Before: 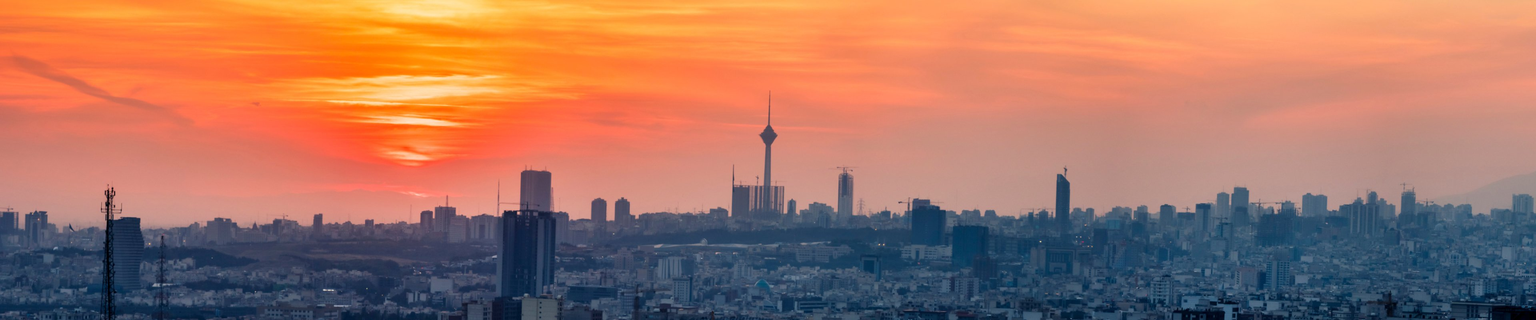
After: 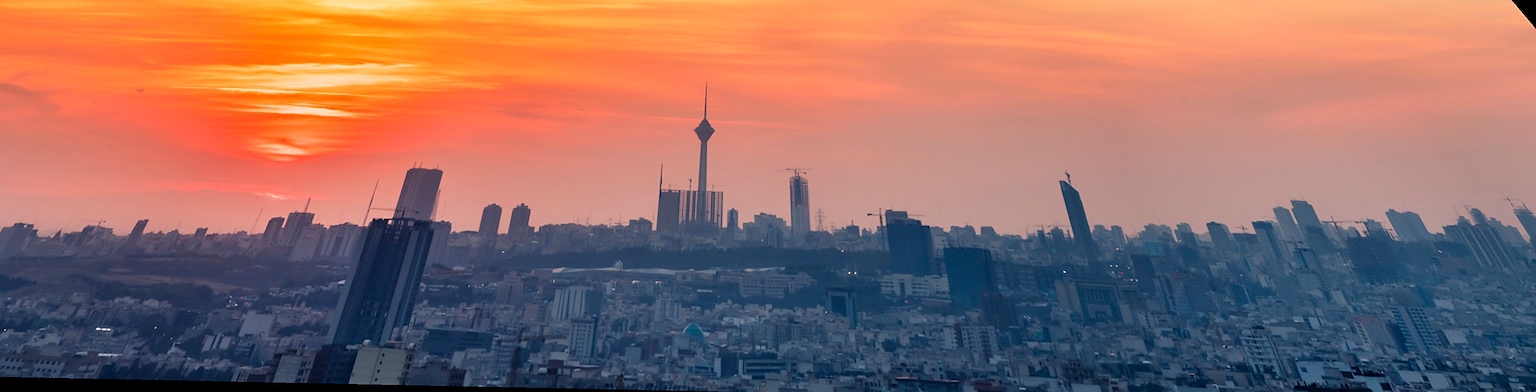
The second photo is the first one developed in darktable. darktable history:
crop and rotate: left 1.774%, right 0.633%, bottom 1.28%
sharpen: on, module defaults
rotate and perspective: rotation 0.72°, lens shift (vertical) -0.352, lens shift (horizontal) -0.051, crop left 0.152, crop right 0.859, crop top 0.019, crop bottom 0.964
white balance: red 1.004, blue 1.024
